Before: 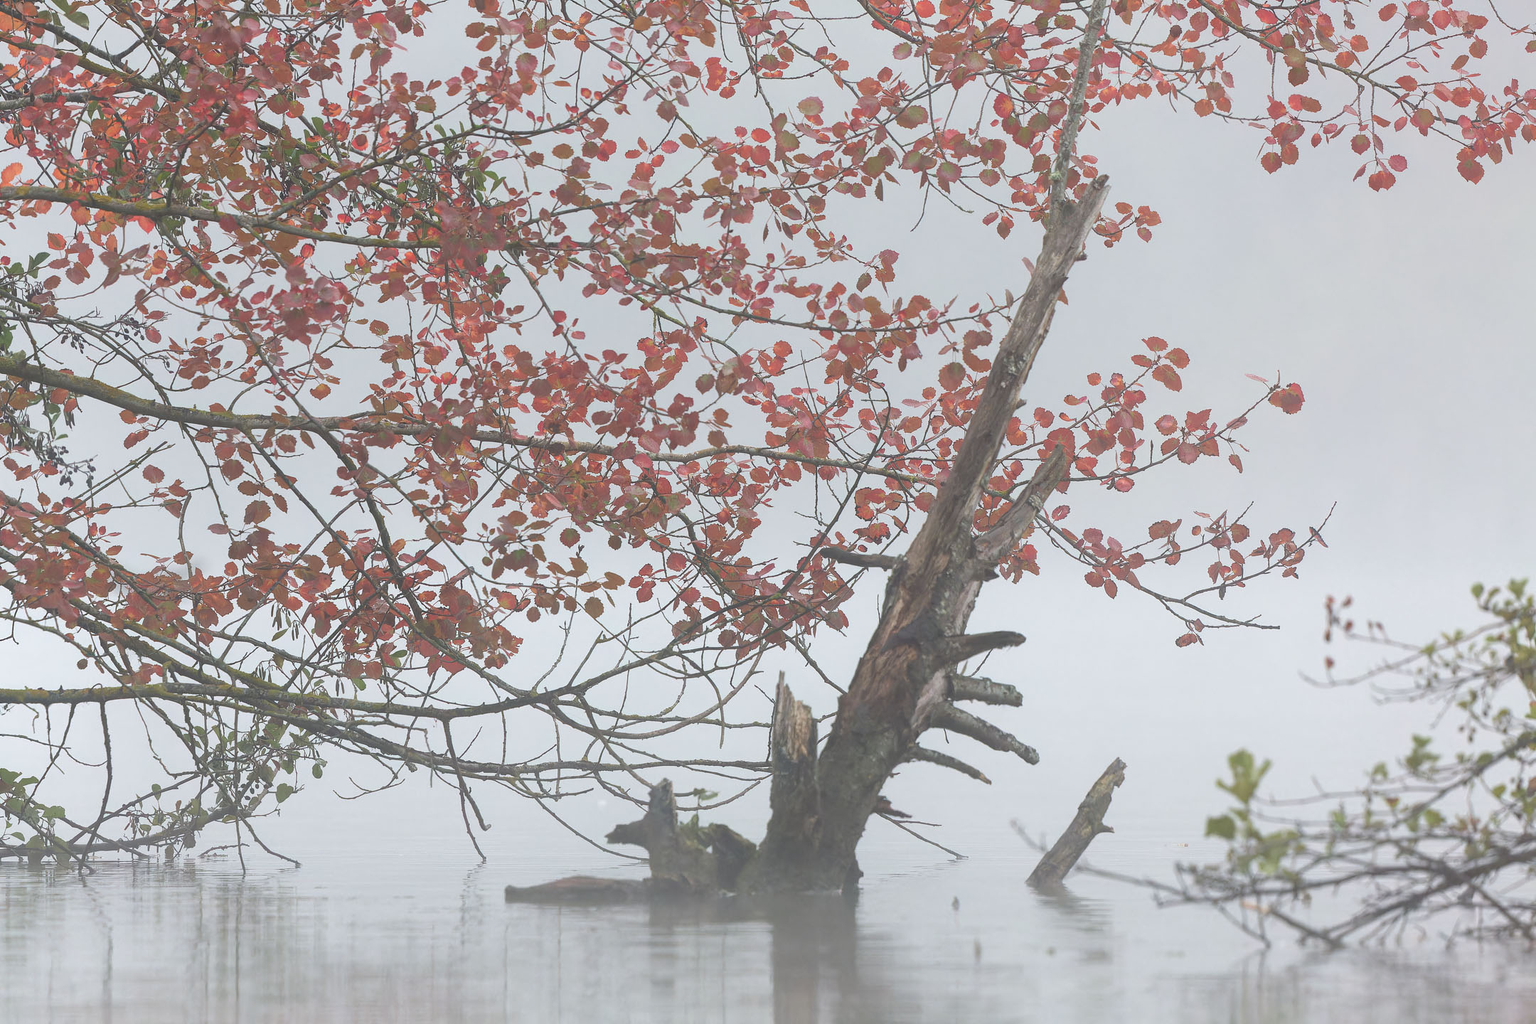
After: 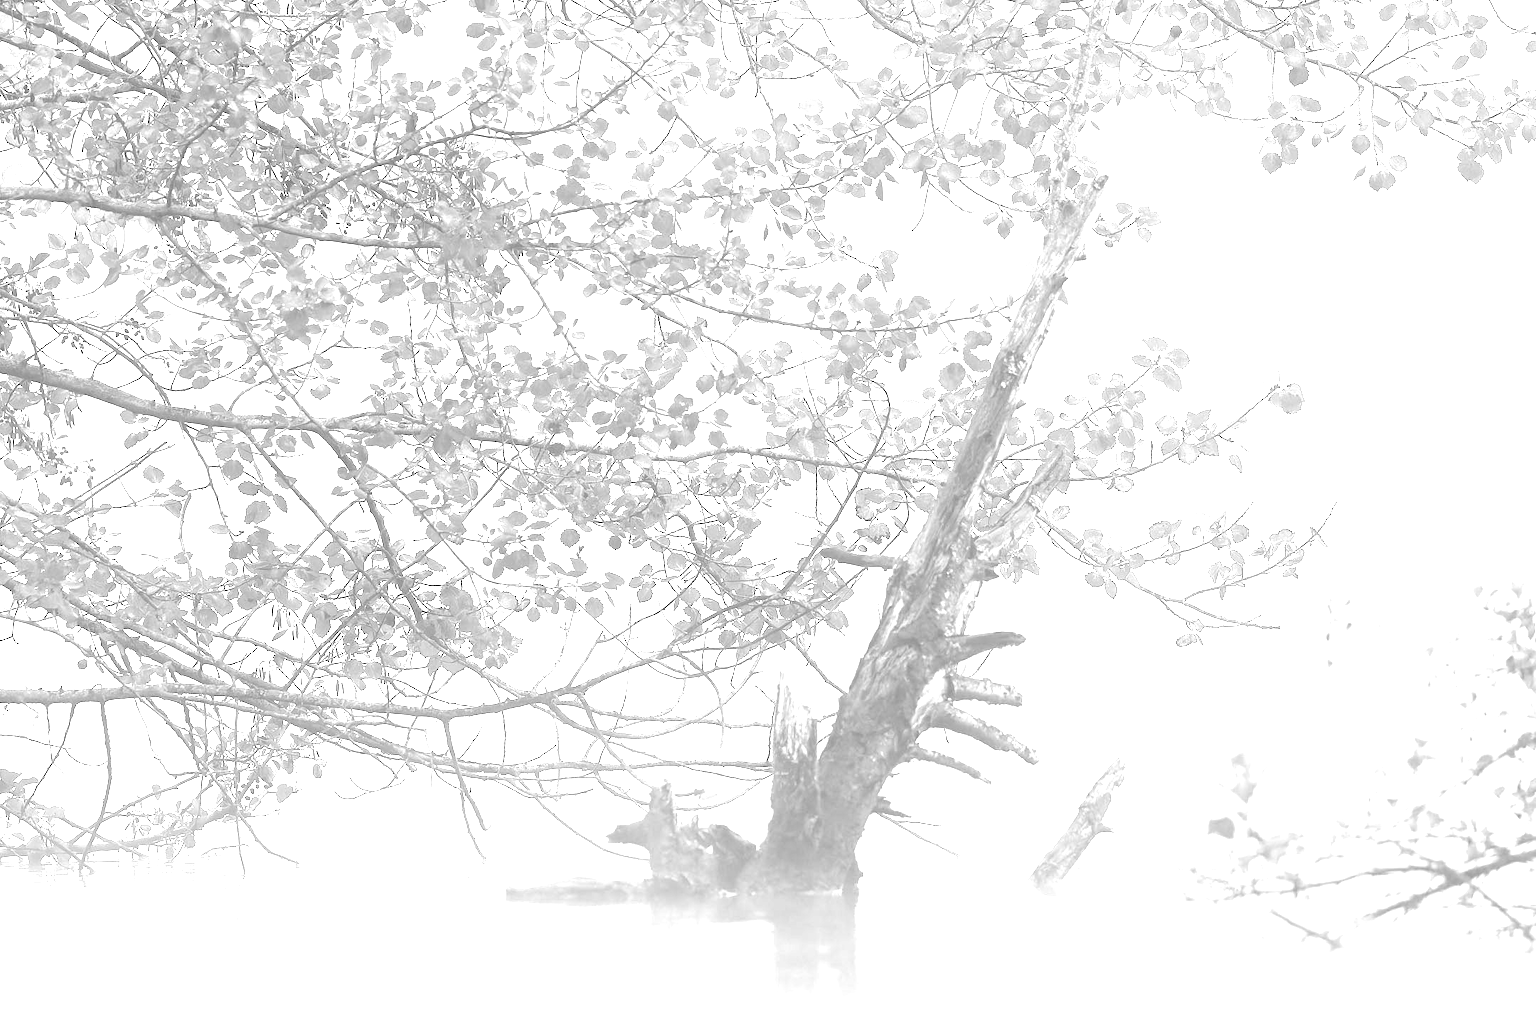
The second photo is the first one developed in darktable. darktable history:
color calibration: output gray [0.21, 0.42, 0.37, 0], gray › normalize channels true, illuminant same as pipeline (D50), adaptation XYZ, x 0.346, y 0.359, gamut compression 0
exposure: black level correction 0, exposure 2.138 EV, compensate exposure bias true, compensate highlight preservation false
